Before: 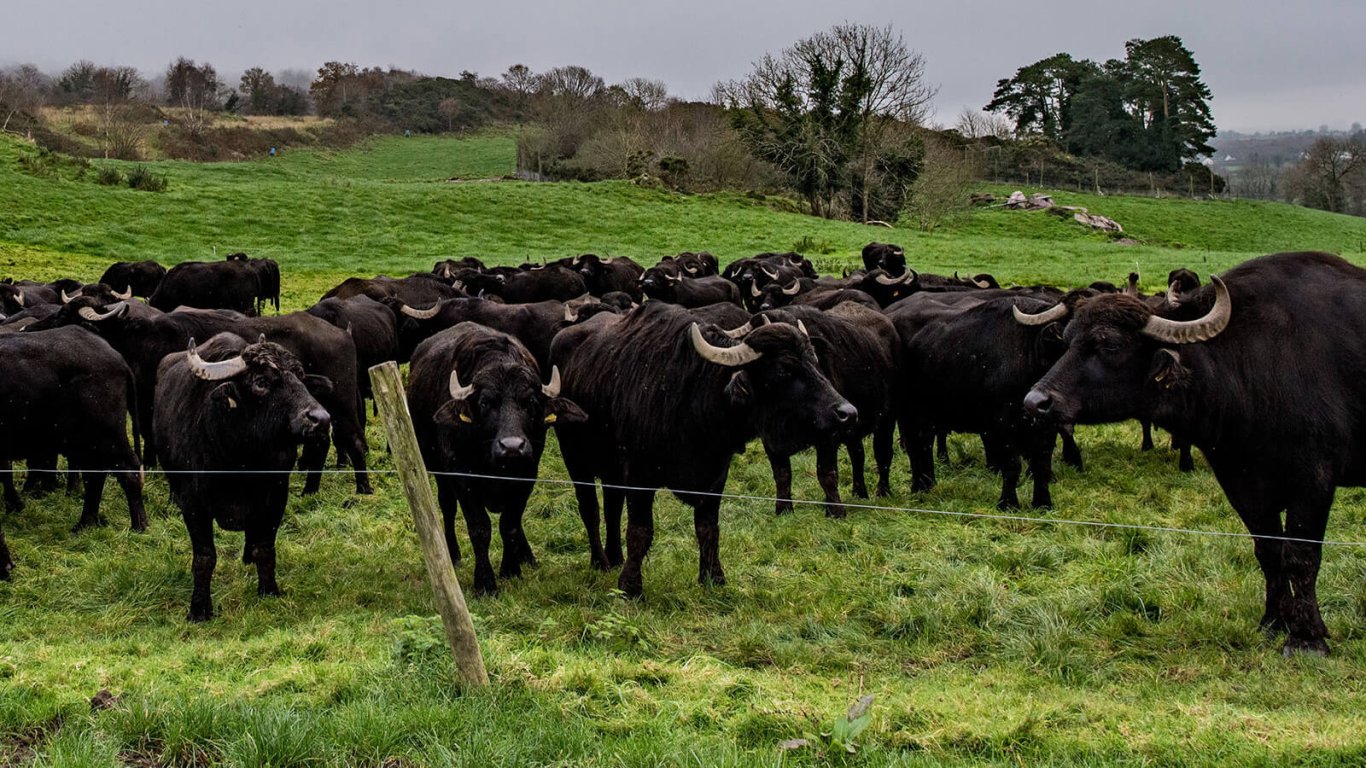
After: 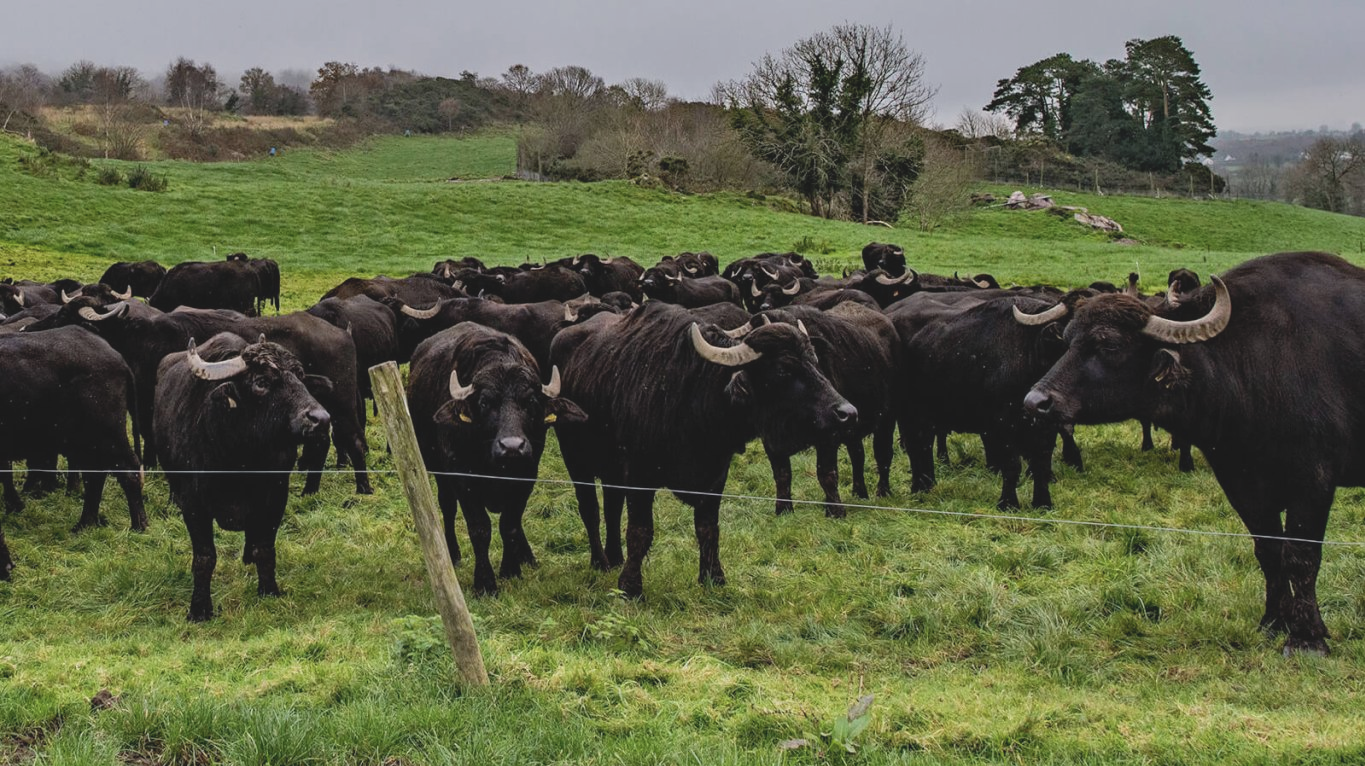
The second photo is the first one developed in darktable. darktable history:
base curve: exposure shift 0, preserve colors none
crop: top 0.05%, bottom 0.098%
contrast brightness saturation: contrast -0.15, brightness 0.05, saturation -0.12
